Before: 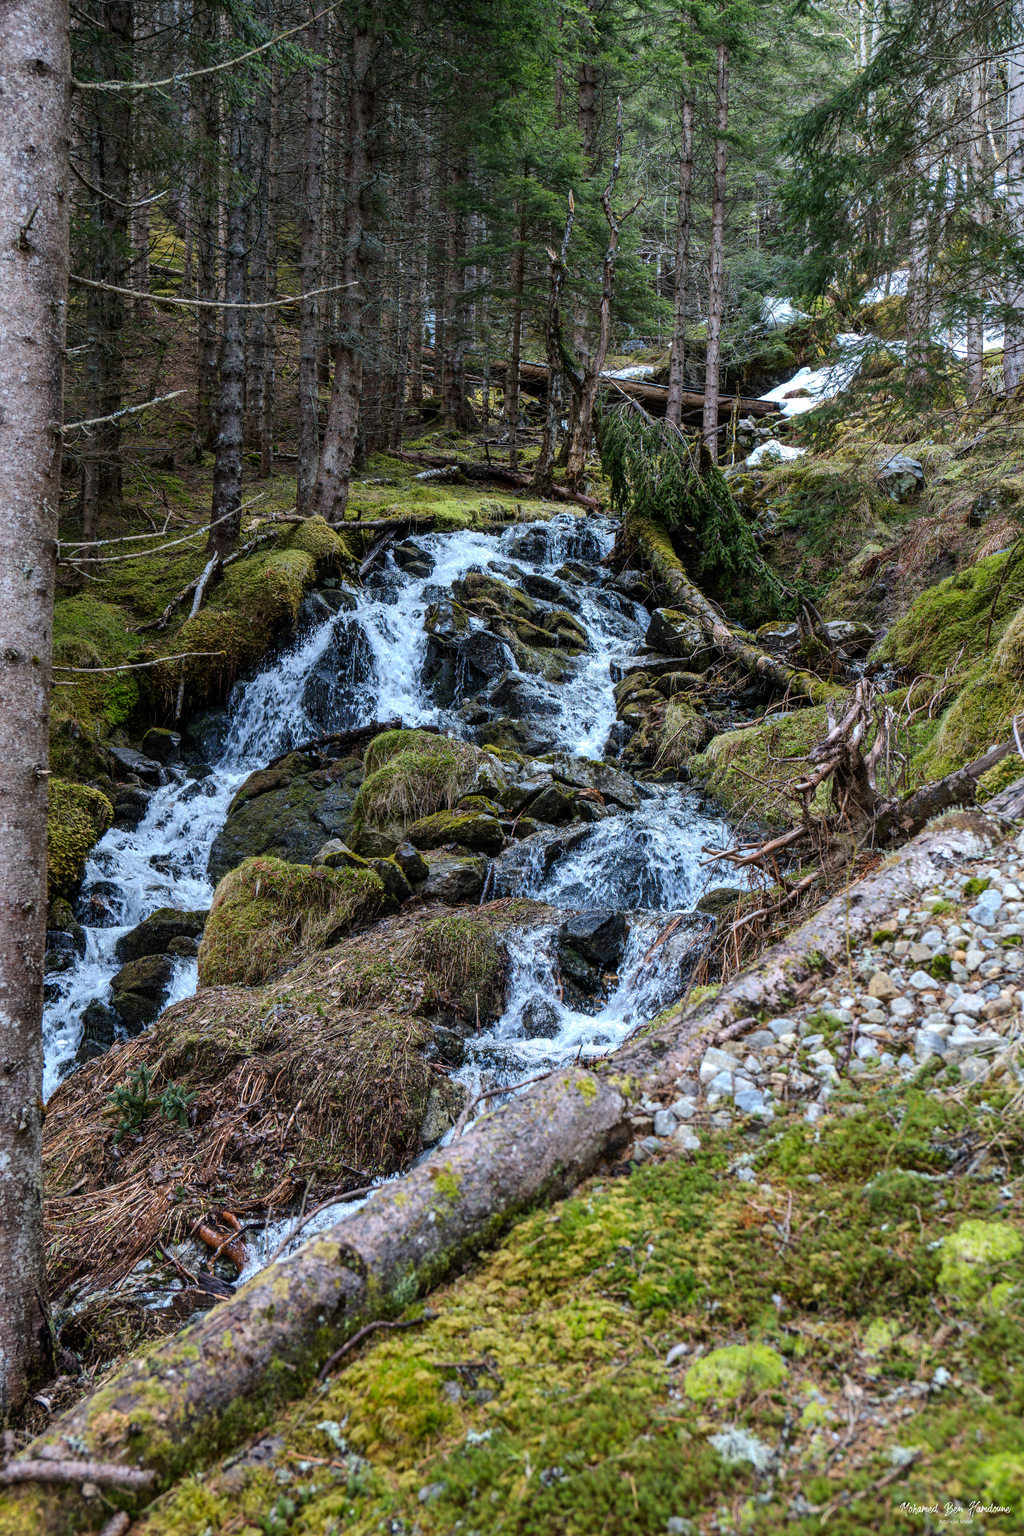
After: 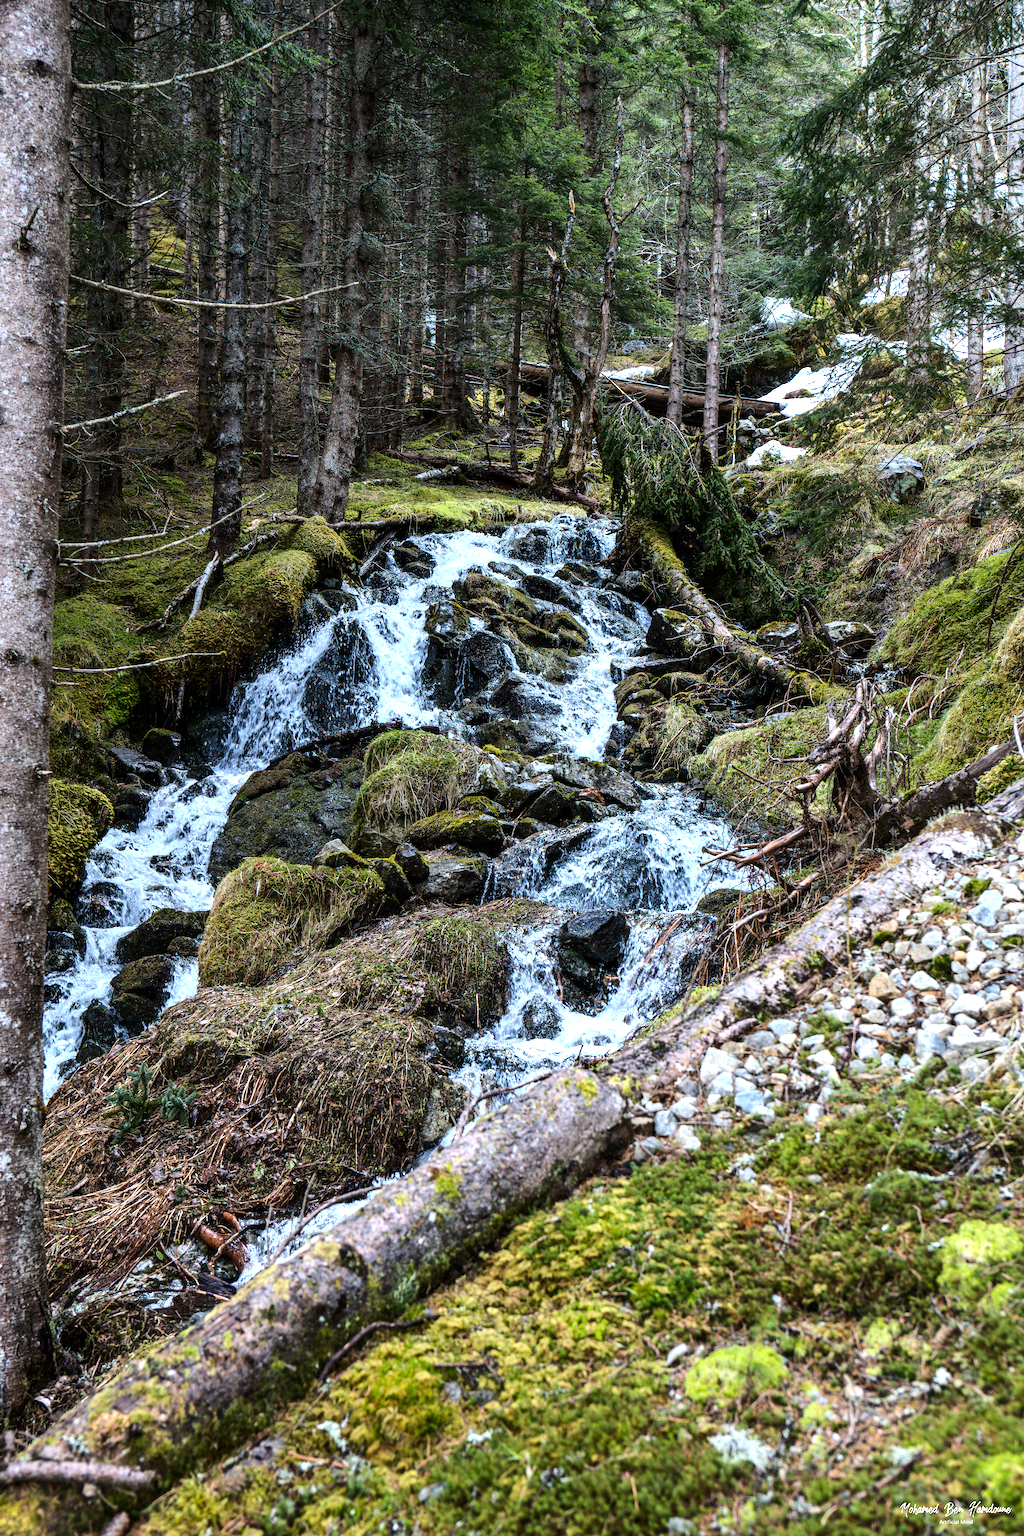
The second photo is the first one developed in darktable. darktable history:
tone equalizer: -8 EV -0.75 EV, -7 EV -0.7 EV, -6 EV -0.6 EV, -5 EV -0.4 EV, -3 EV 0.4 EV, -2 EV 0.6 EV, -1 EV 0.7 EV, +0 EV 0.75 EV, edges refinement/feathering 500, mask exposure compensation -1.57 EV, preserve details no
white balance: emerald 1
